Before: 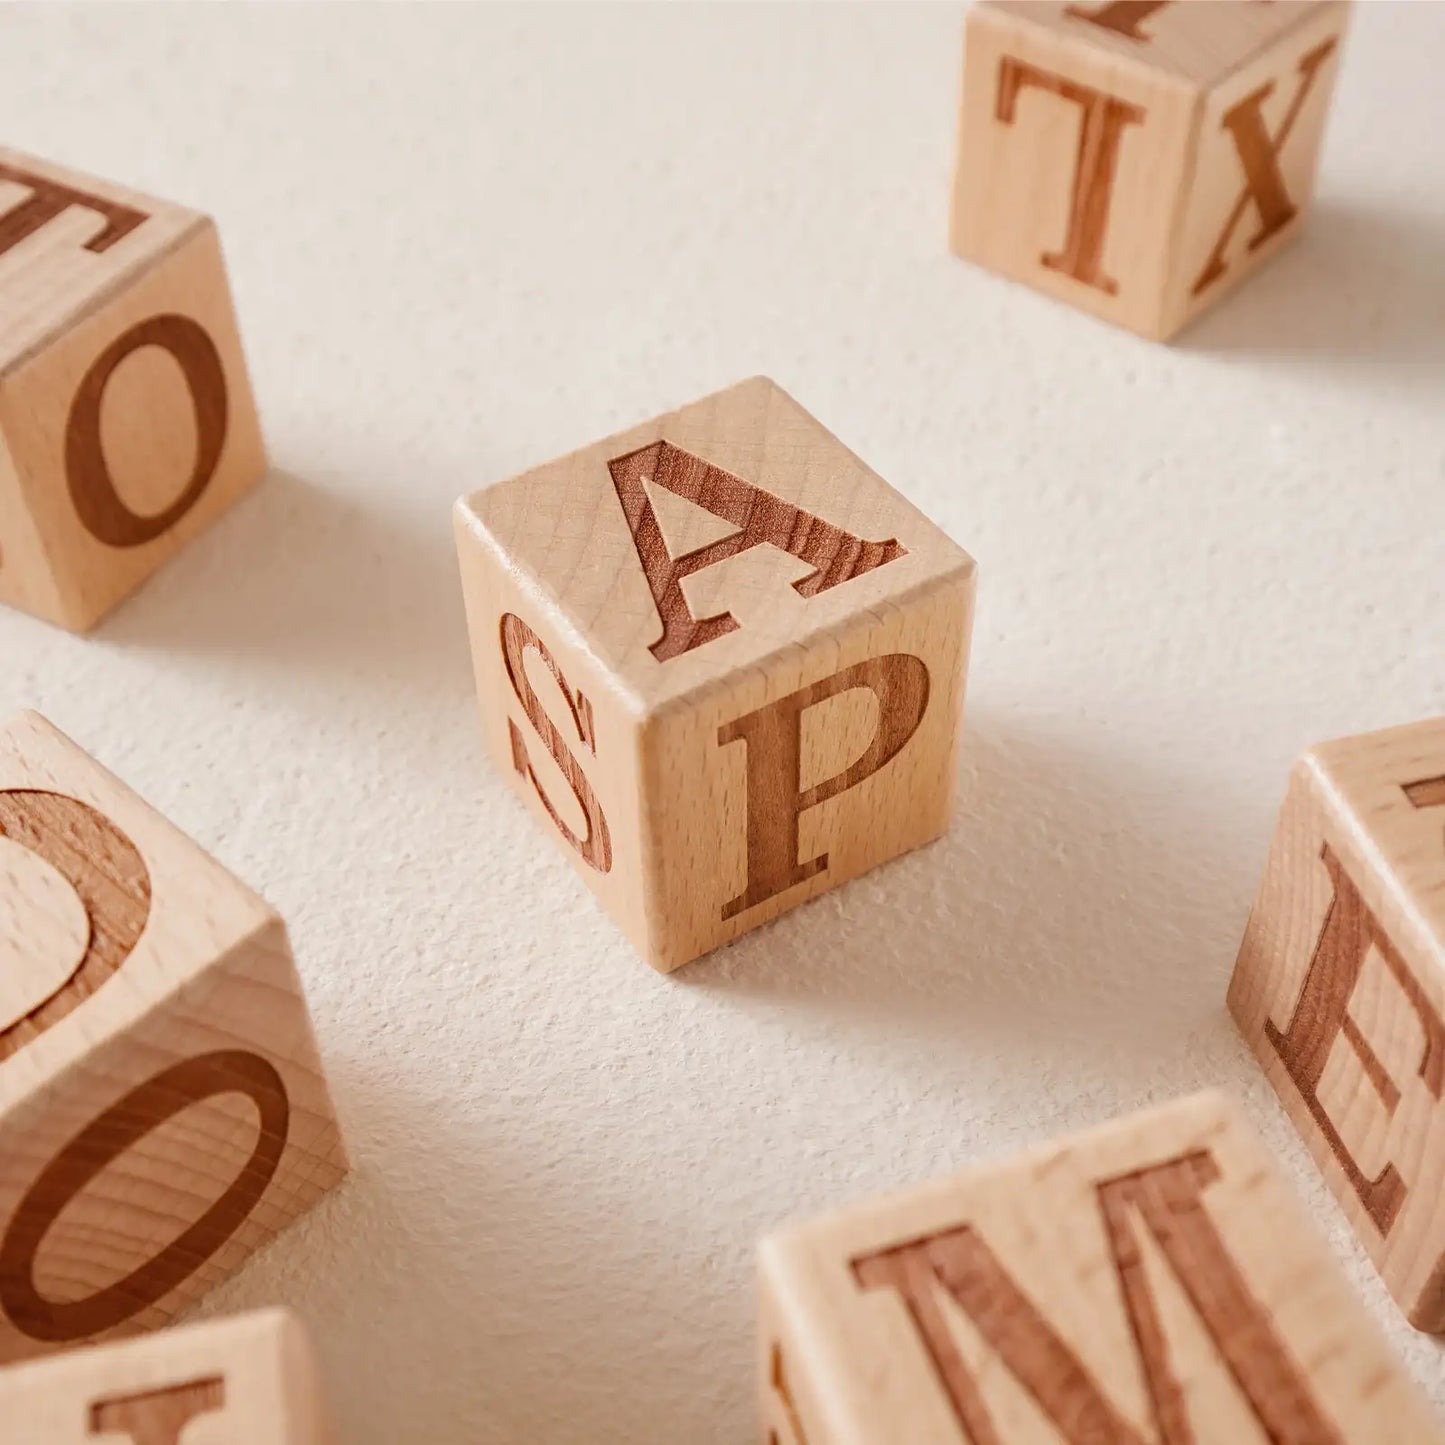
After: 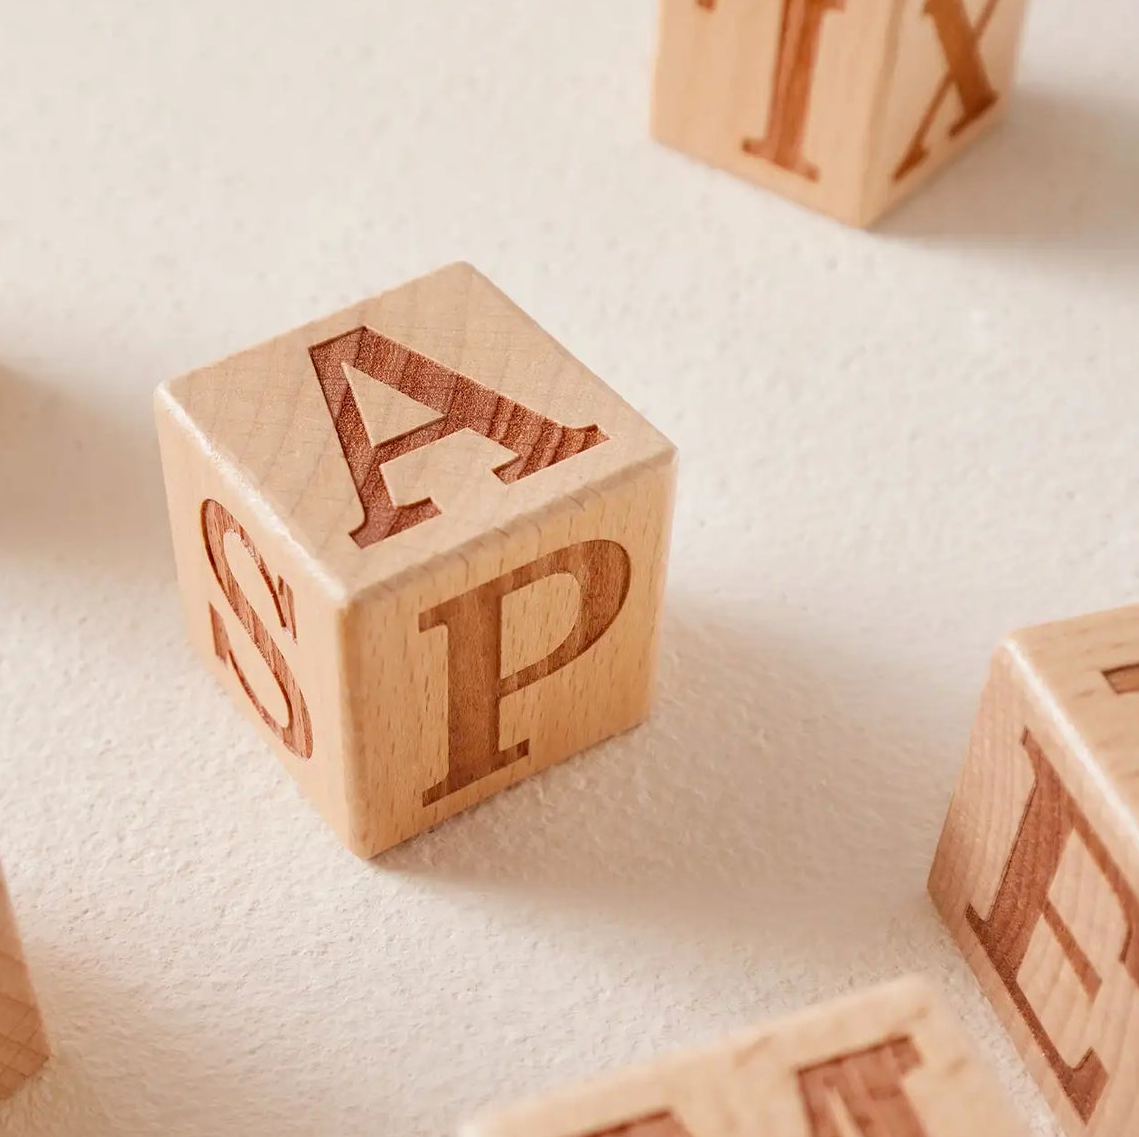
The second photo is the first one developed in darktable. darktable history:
crop and rotate: left 20.74%, top 7.912%, right 0.375%, bottom 13.378%
levels: levels [0, 0.478, 1]
